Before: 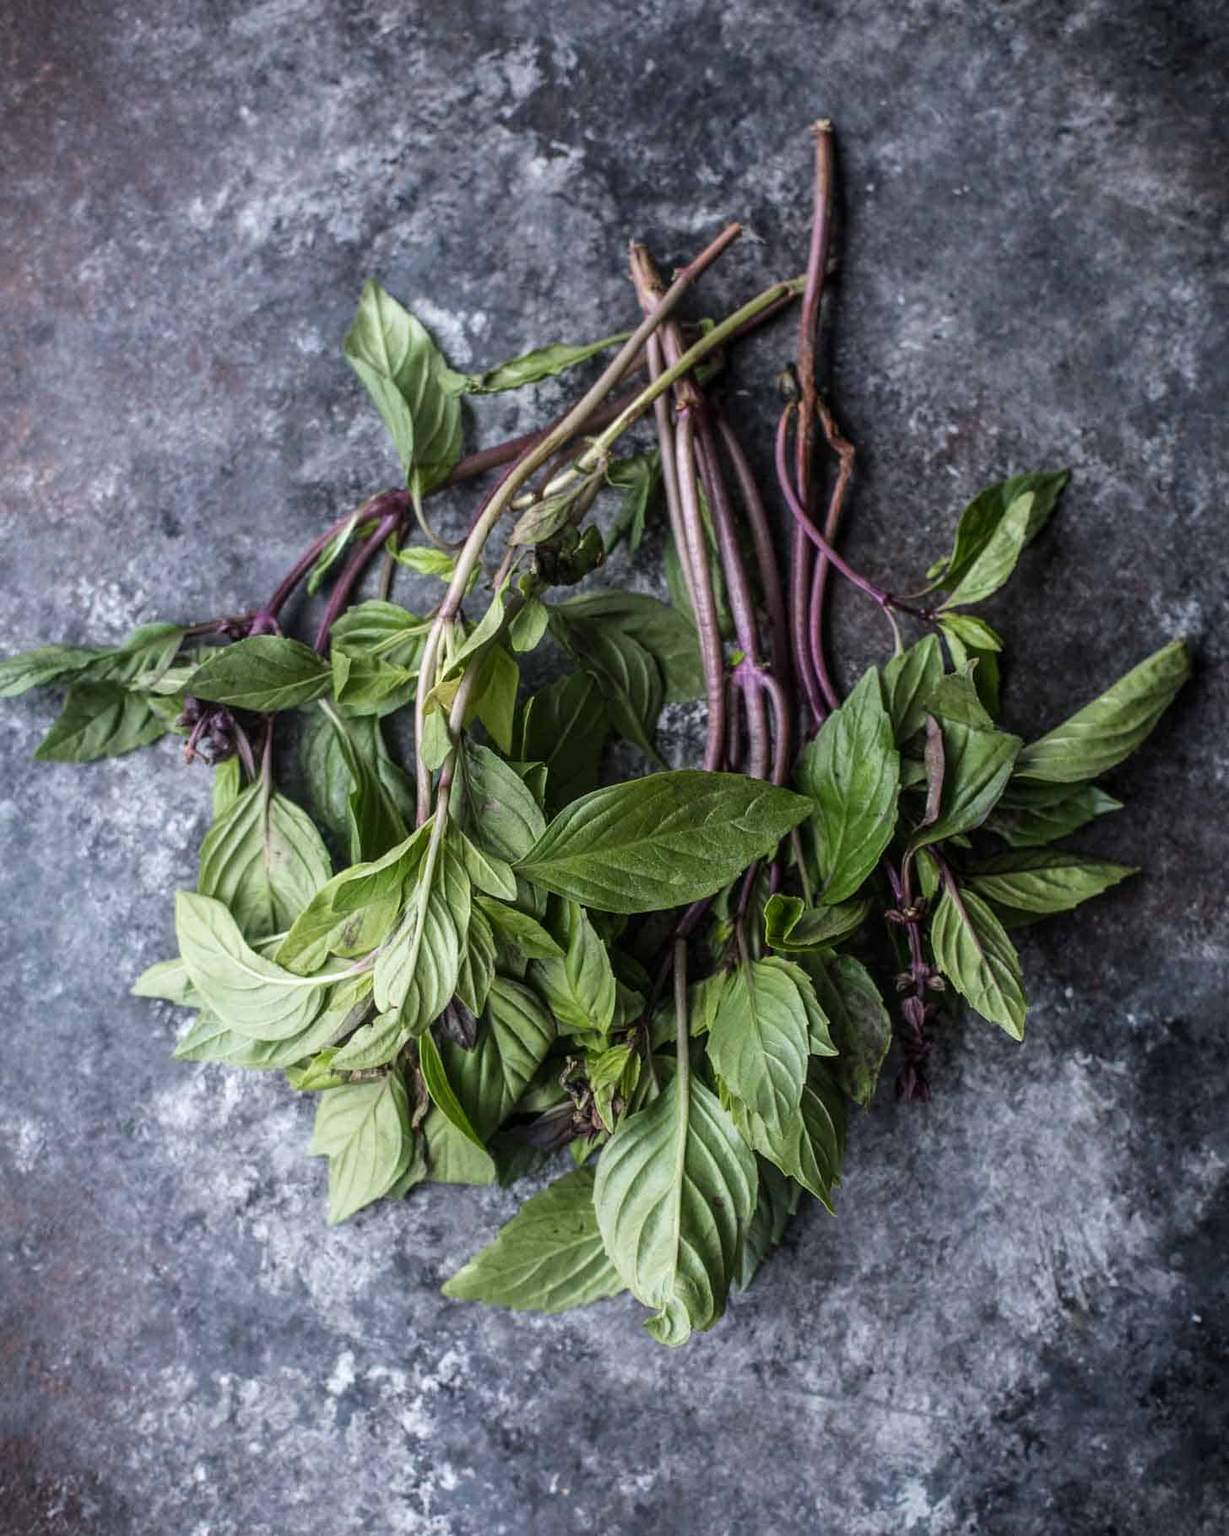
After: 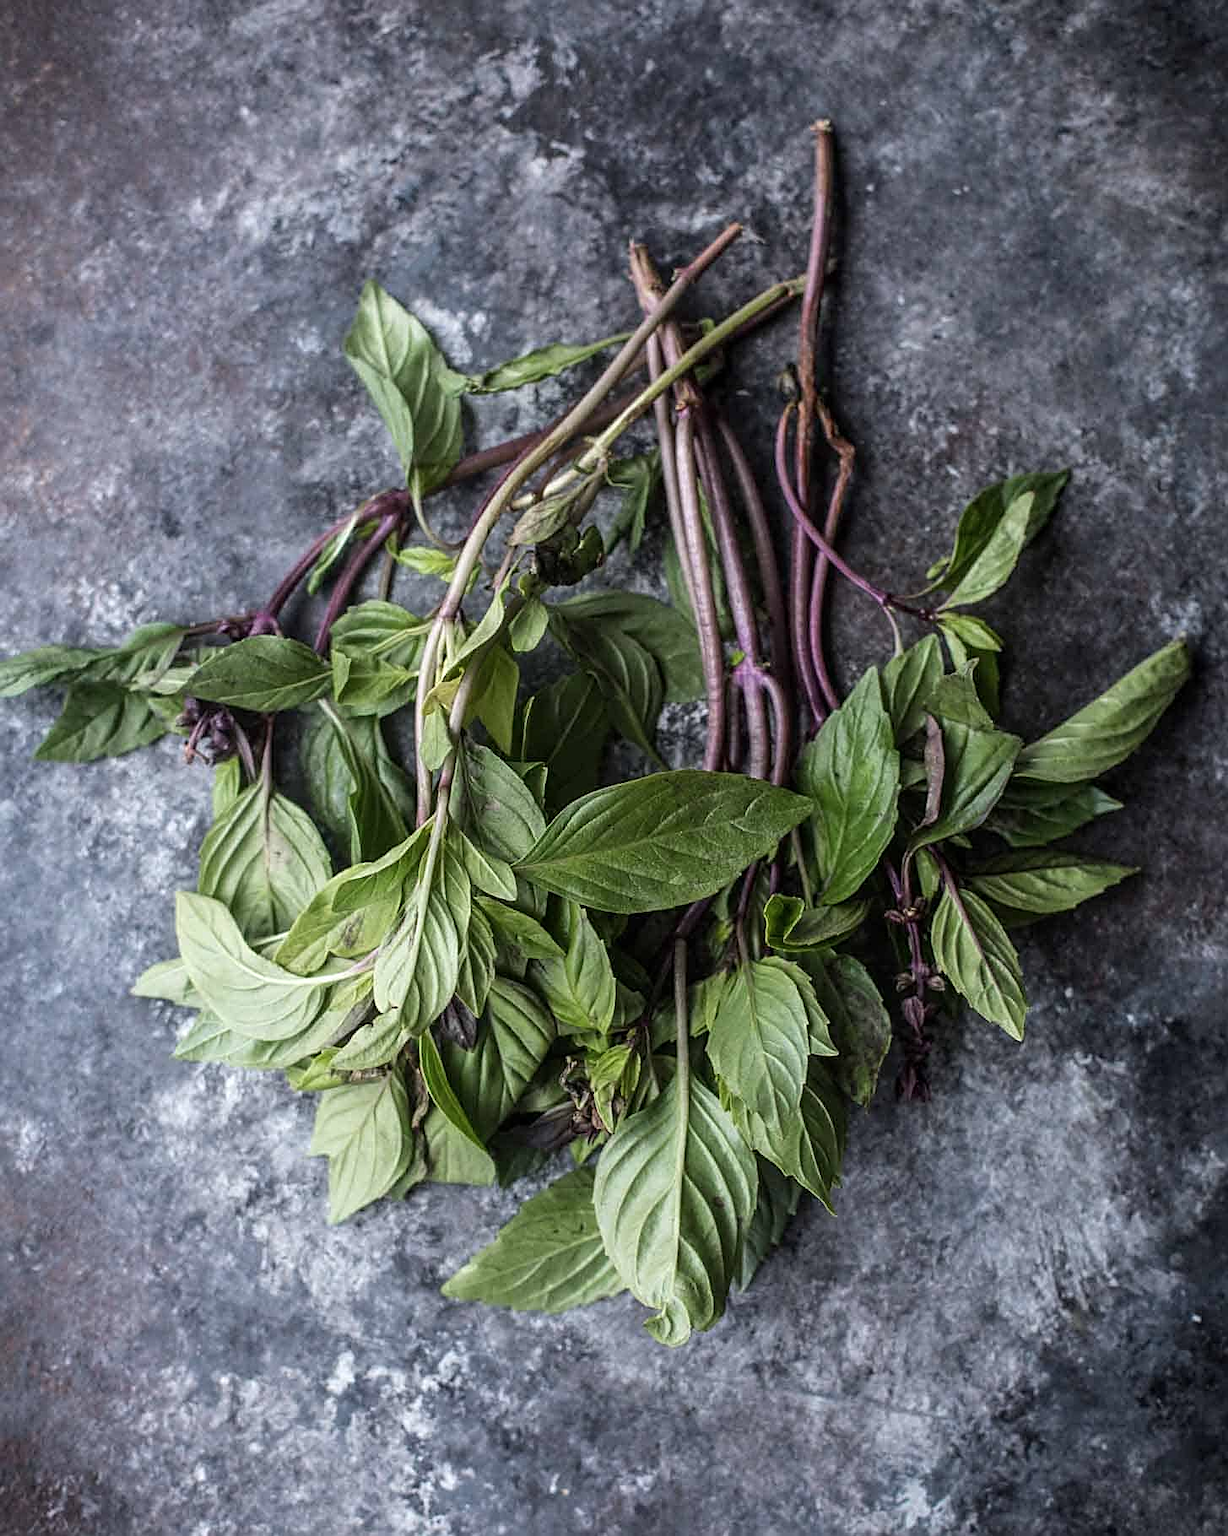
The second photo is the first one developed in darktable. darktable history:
contrast brightness saturation: saturation -0.067
sharpen: on, module defaults
